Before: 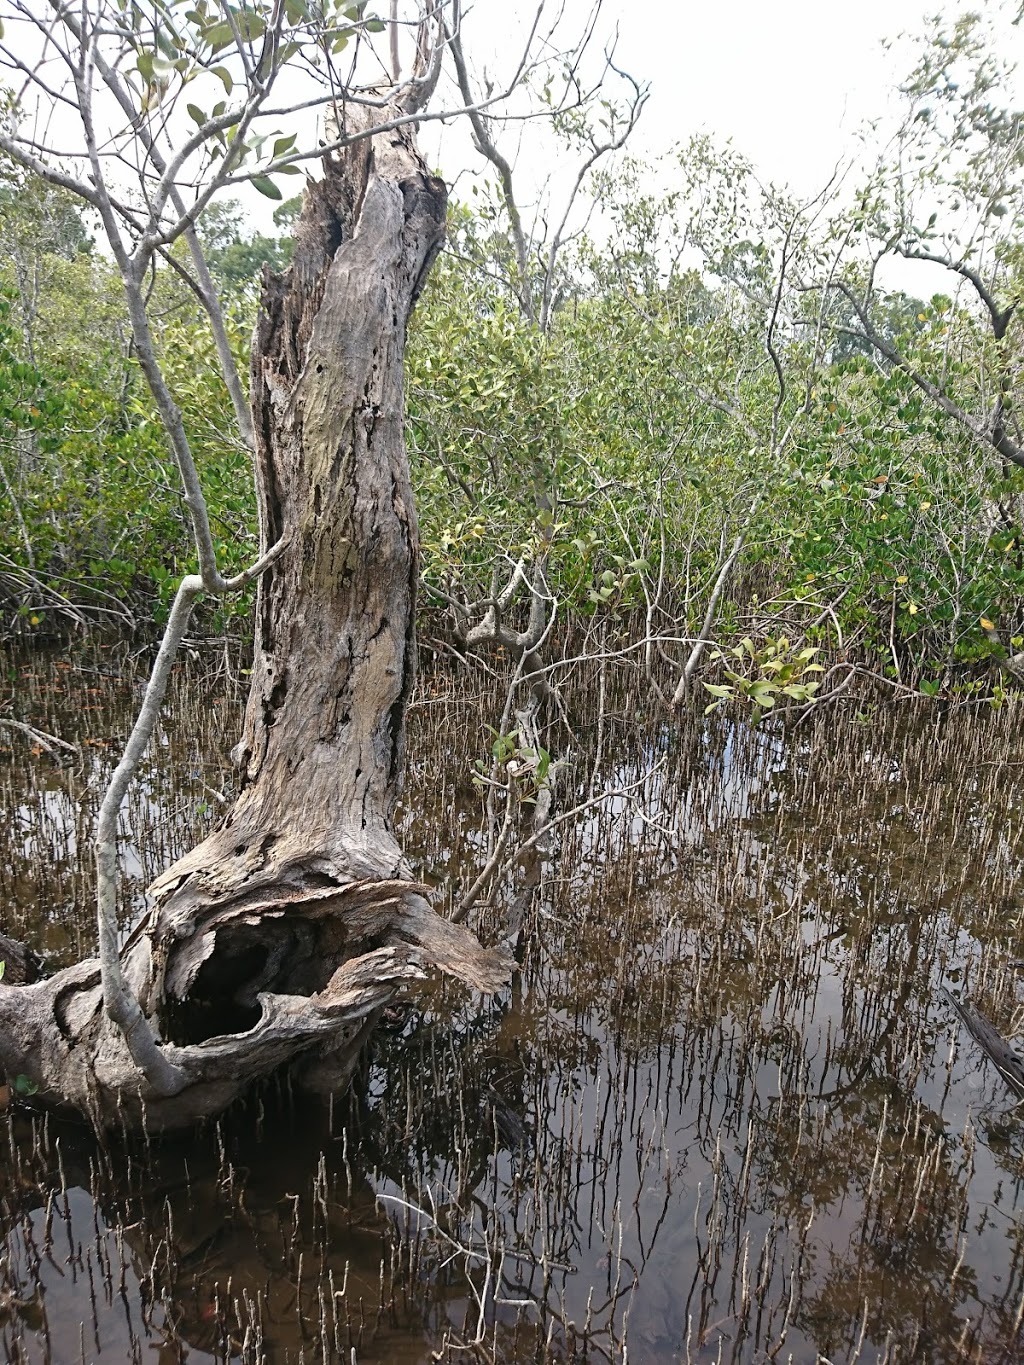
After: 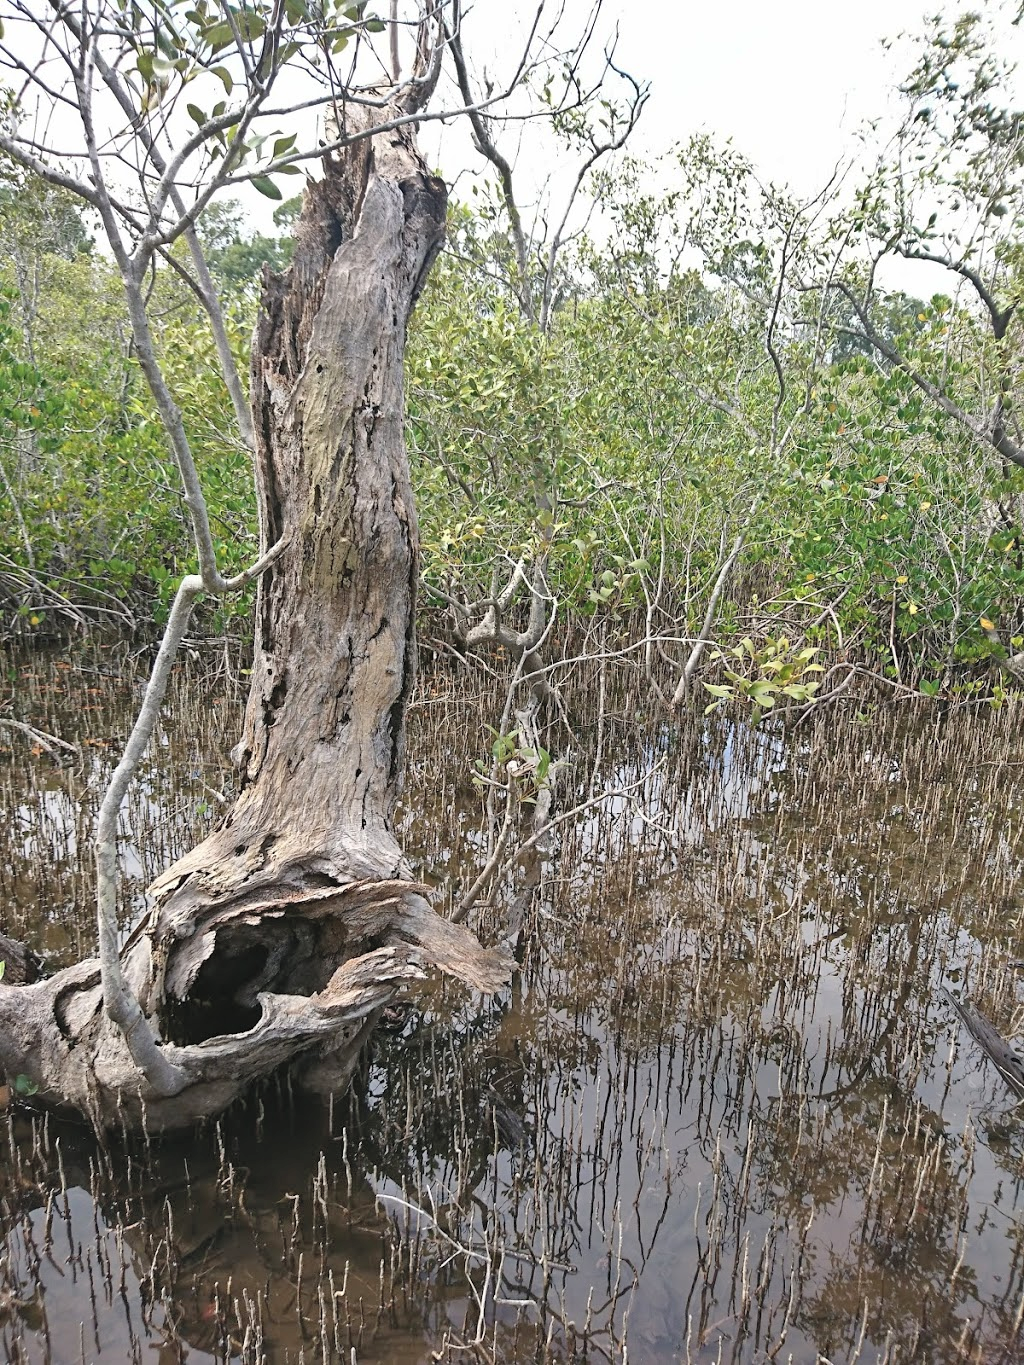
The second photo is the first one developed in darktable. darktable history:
contrast brightness saturation: brightness 0.148
shadows and highlights: soften with gaussian
